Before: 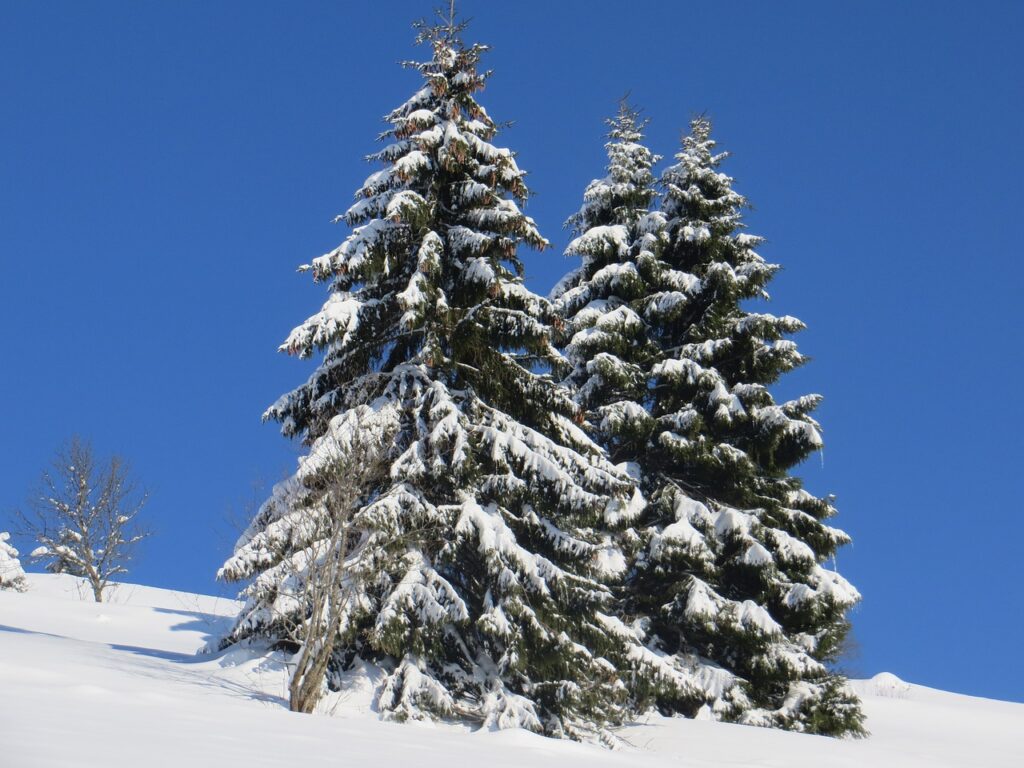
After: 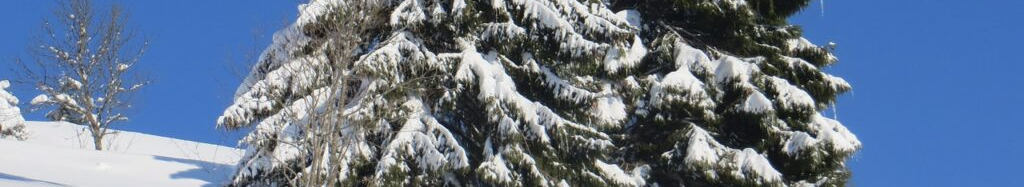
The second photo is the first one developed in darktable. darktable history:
crop and rotate: top 58.889%, bottom 16.648%
tone equalizer: edges refinement/feathering 500, mask exposure compensation -1.57 EV, preserve details no
